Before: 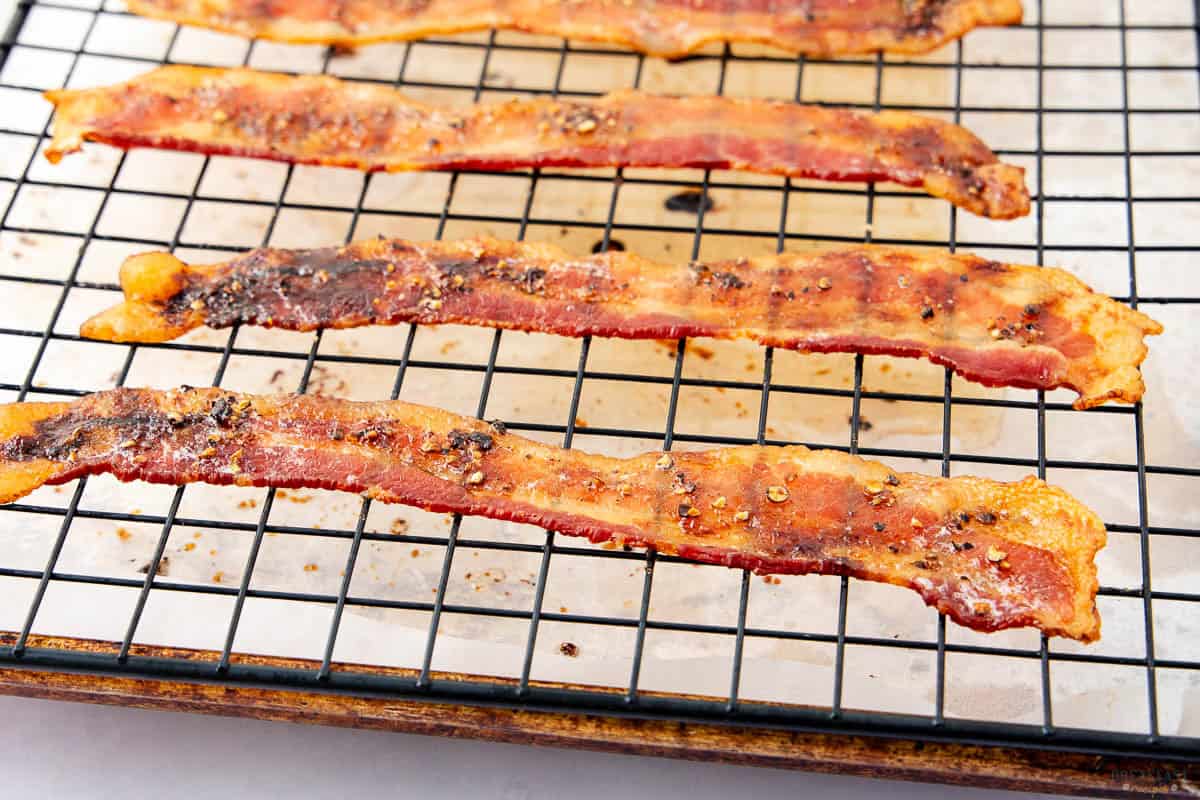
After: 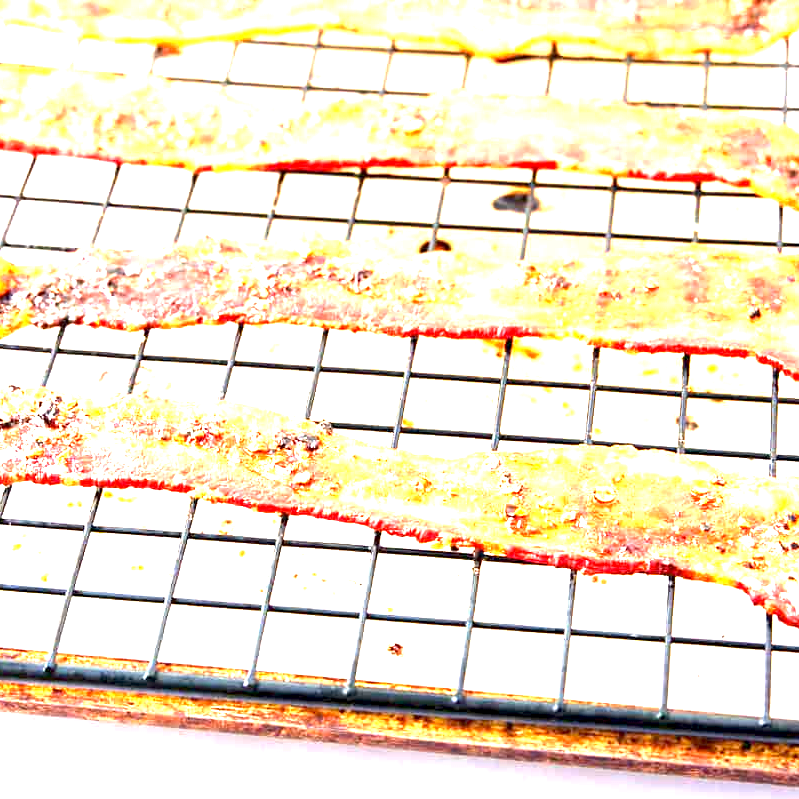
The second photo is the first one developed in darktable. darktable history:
exposure: black level correction 0.001, exposure 2.607 EV, compensate exposure bias true, compensate highlight preservation false
crop and rotate: left 14.436%, right 18.898%
